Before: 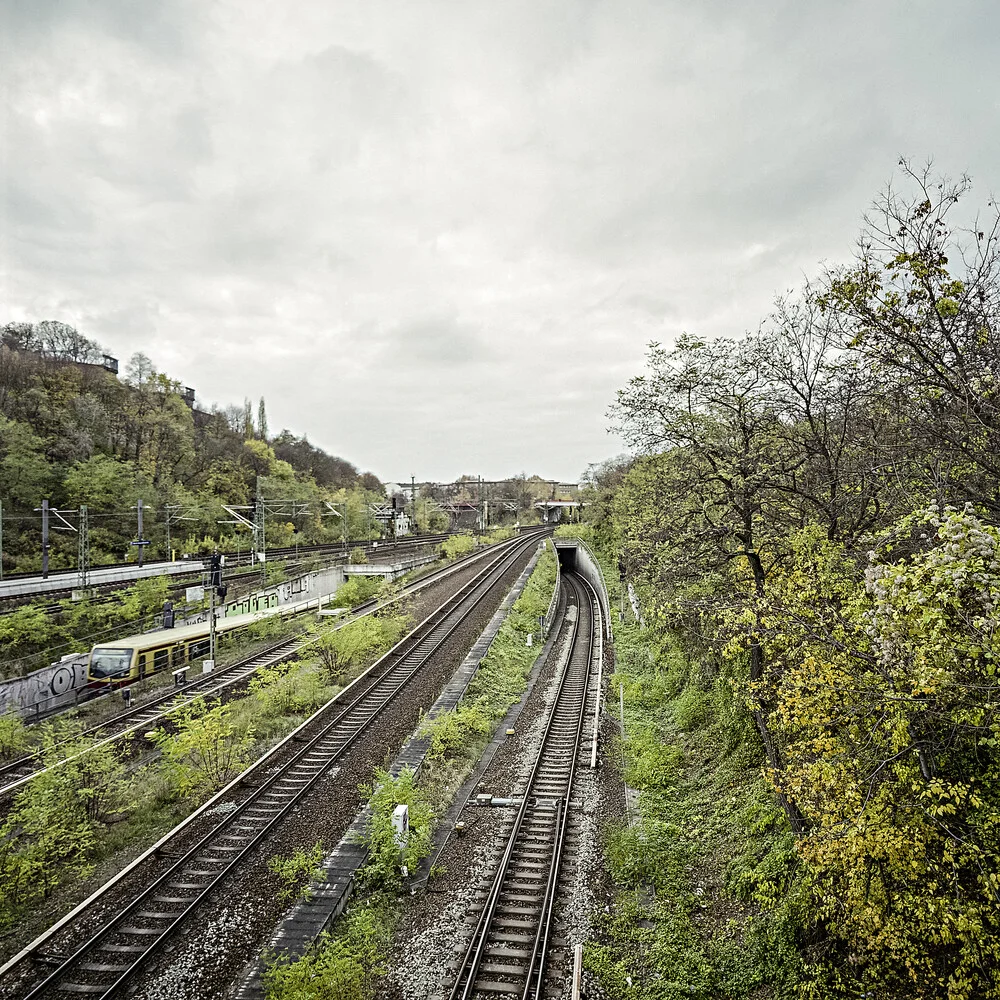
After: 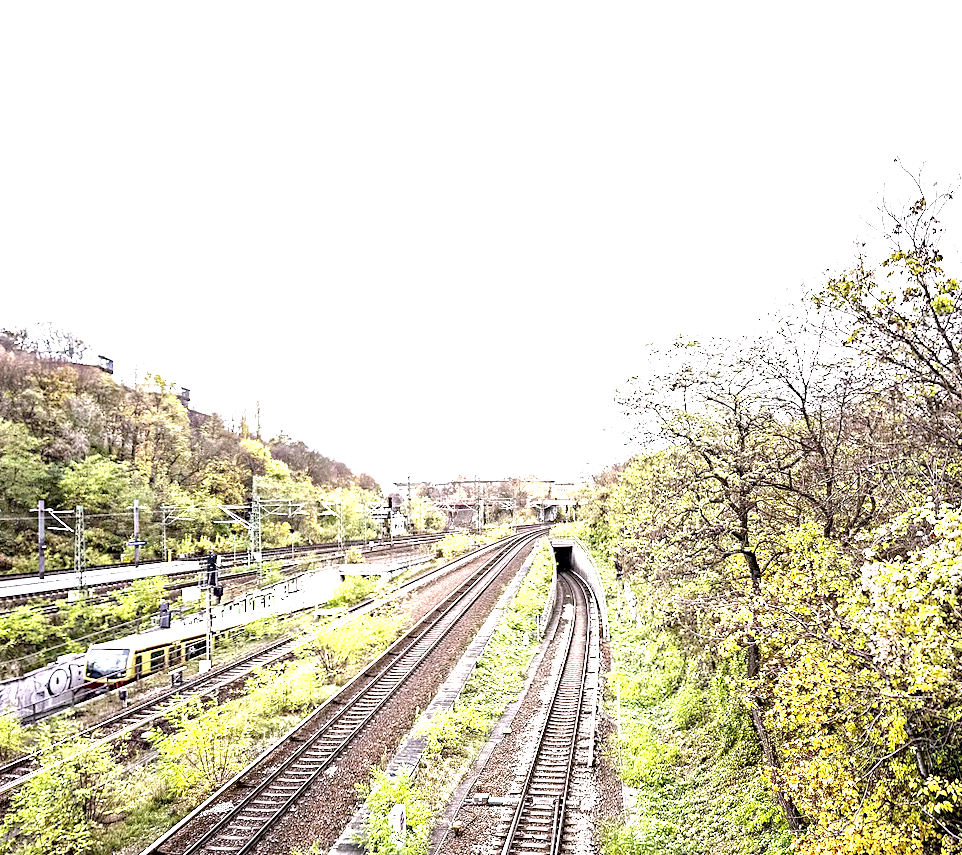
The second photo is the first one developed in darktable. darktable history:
exposure: black level correction 0.001, exposure 1.84 EV, compensate highlight preservation false
crop and rotate: angle 0.2°, left 0.275%, right 3.127%, bottom 14.18%
white balance: red 1.05, blue 1.072
